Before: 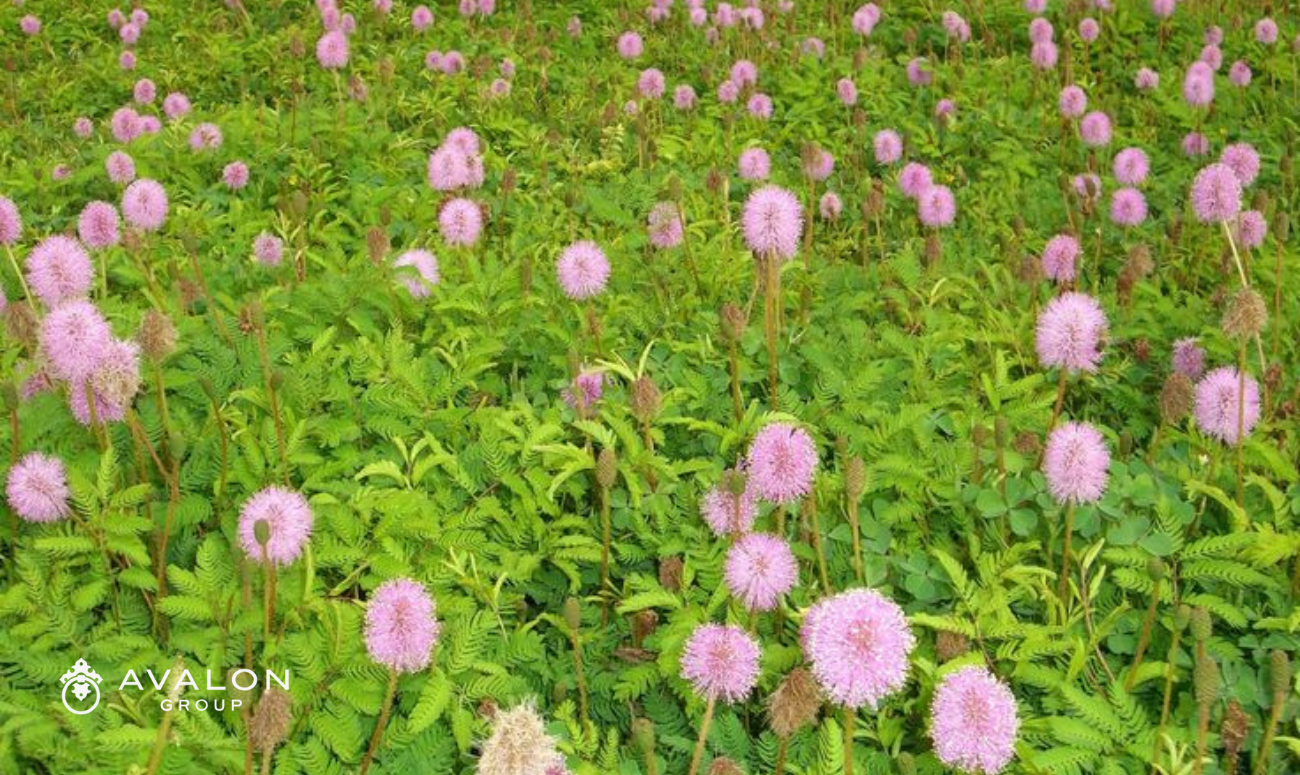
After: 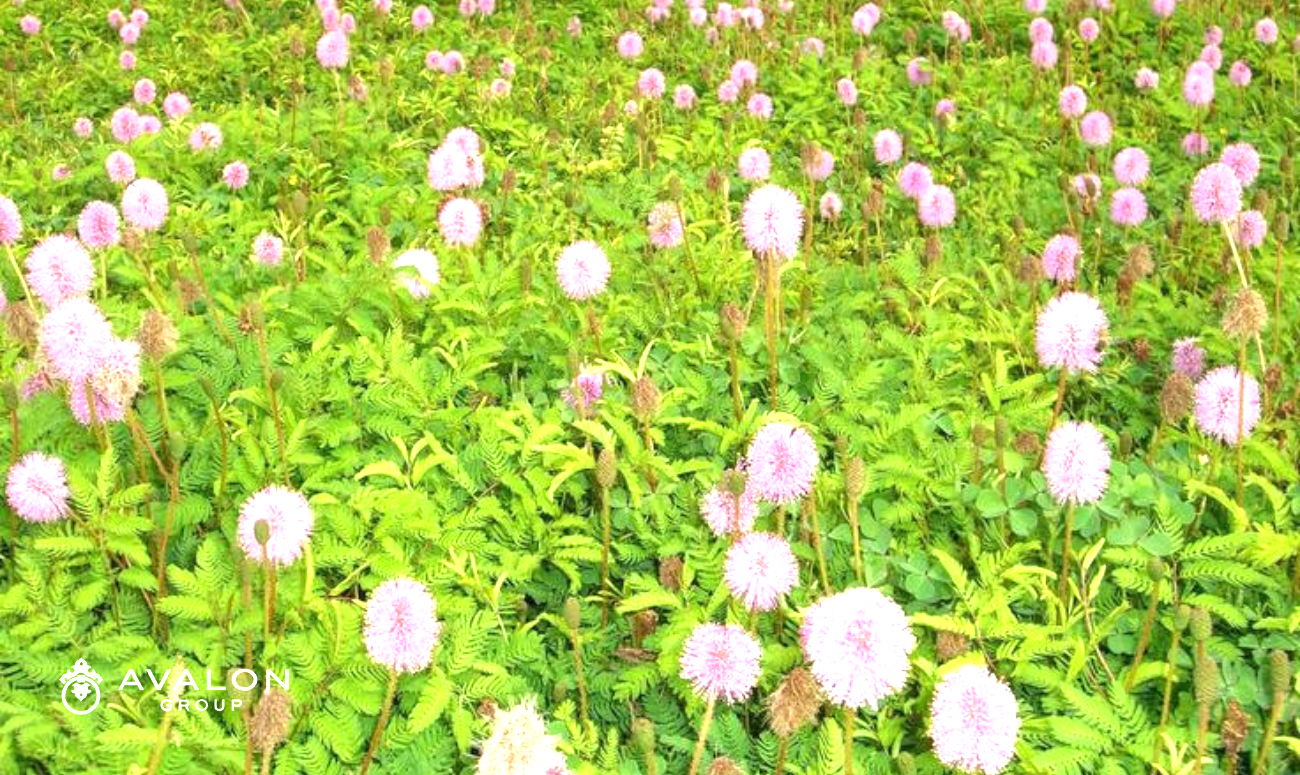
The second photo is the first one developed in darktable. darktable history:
local contrast: highlights 100%, shadows 100%, detail 120%, midtone range 0.2
exposure: black level correction 0, exposure 1 EV, compensate exposure bias true, compensate highlight preservation false
